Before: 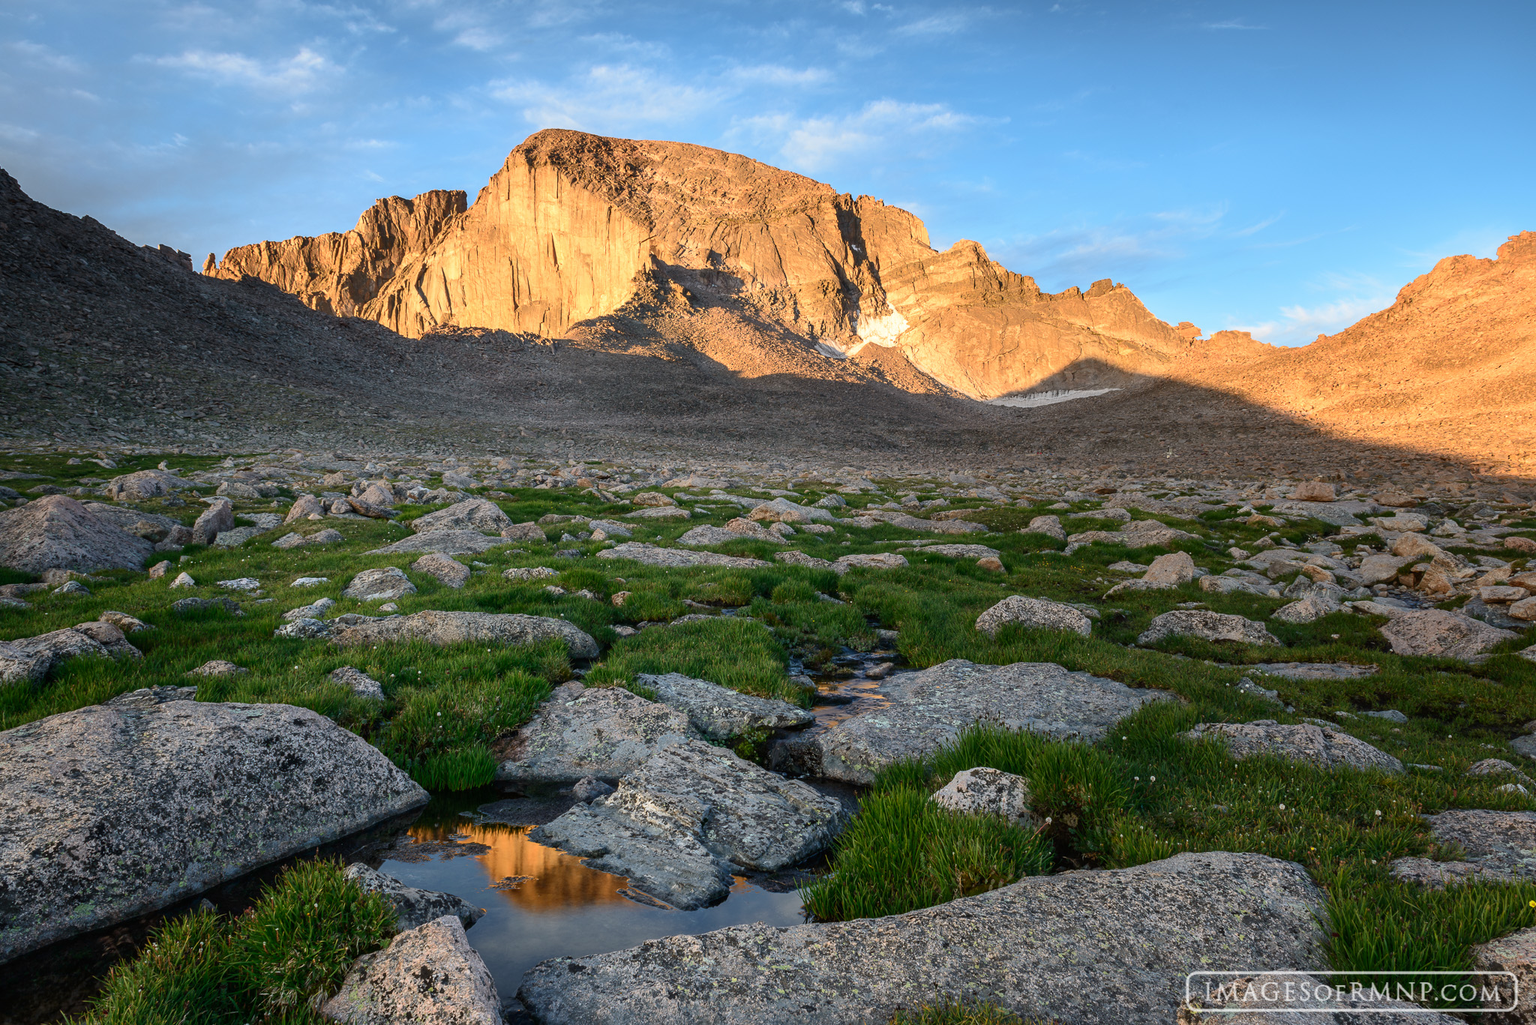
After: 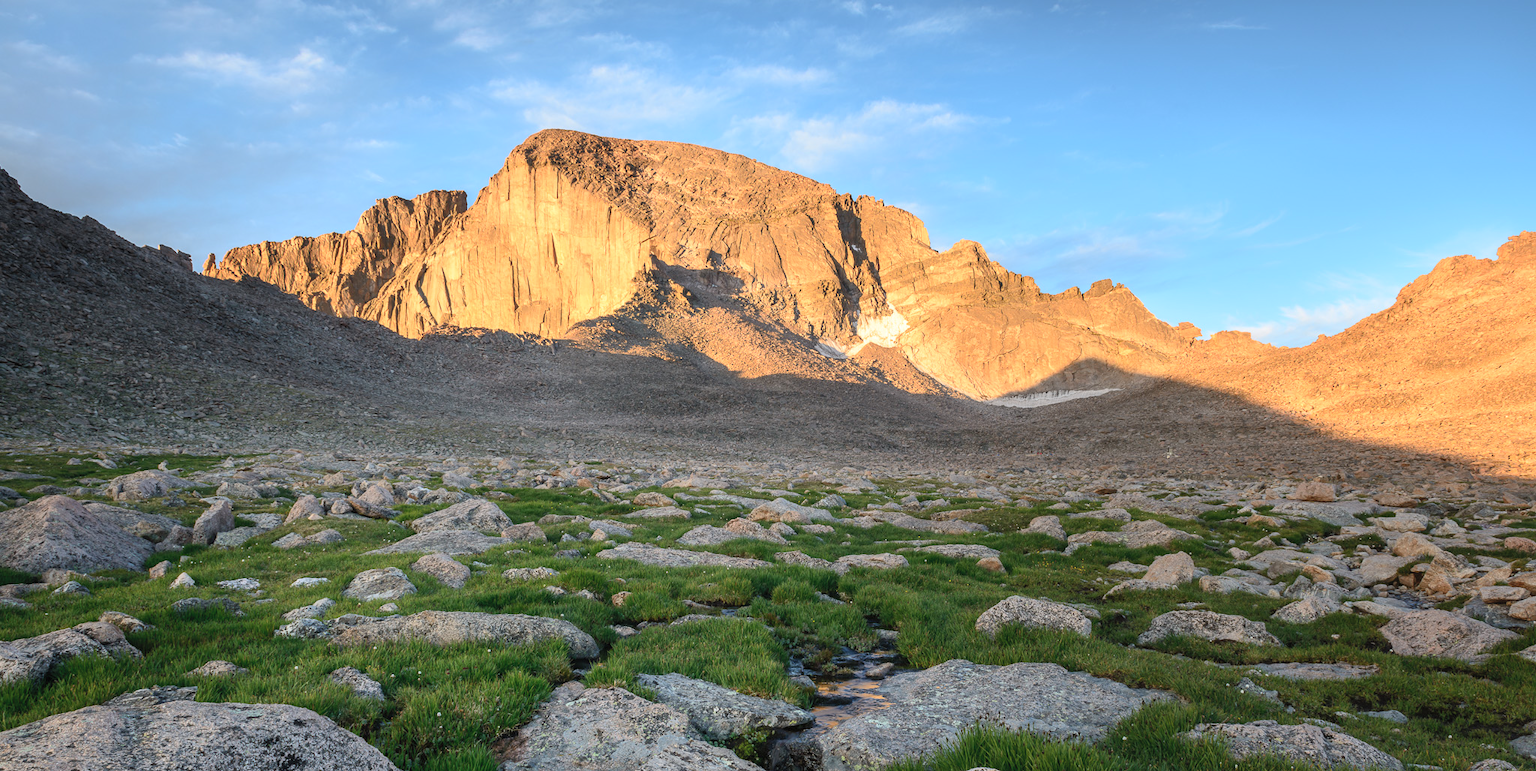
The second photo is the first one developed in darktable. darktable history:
crop: bottom 24.697%
contrast brightness saturation: brightness 0.131
